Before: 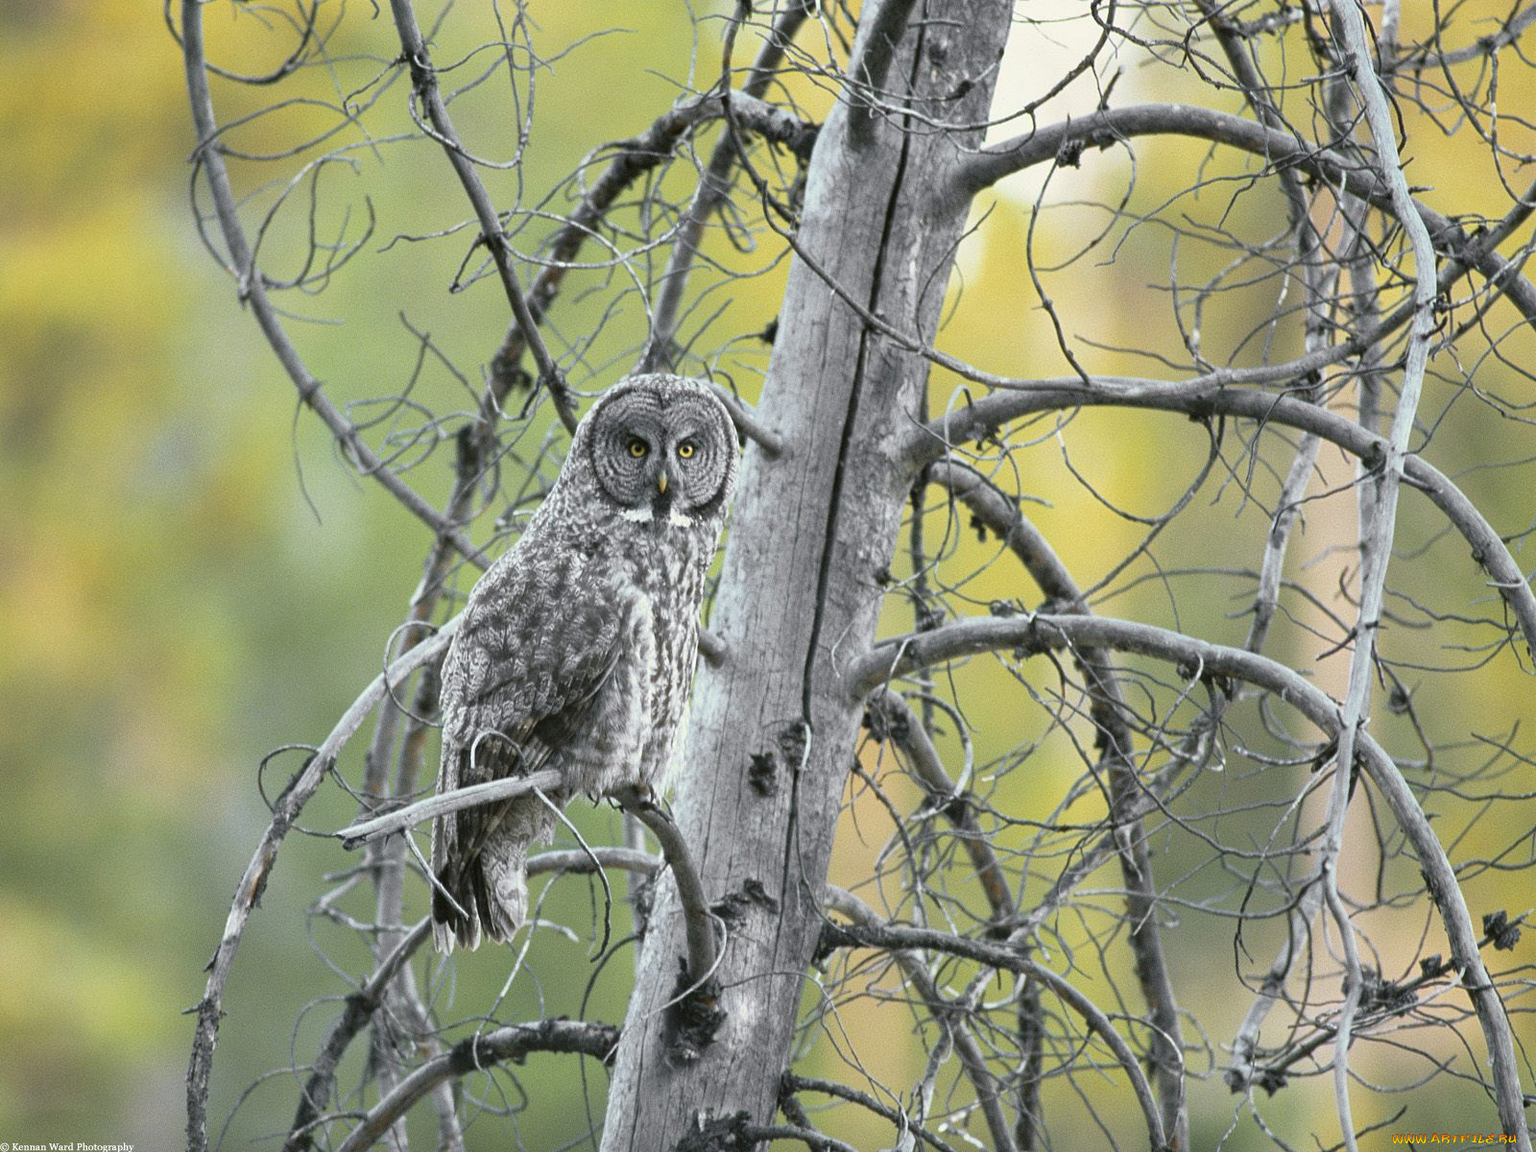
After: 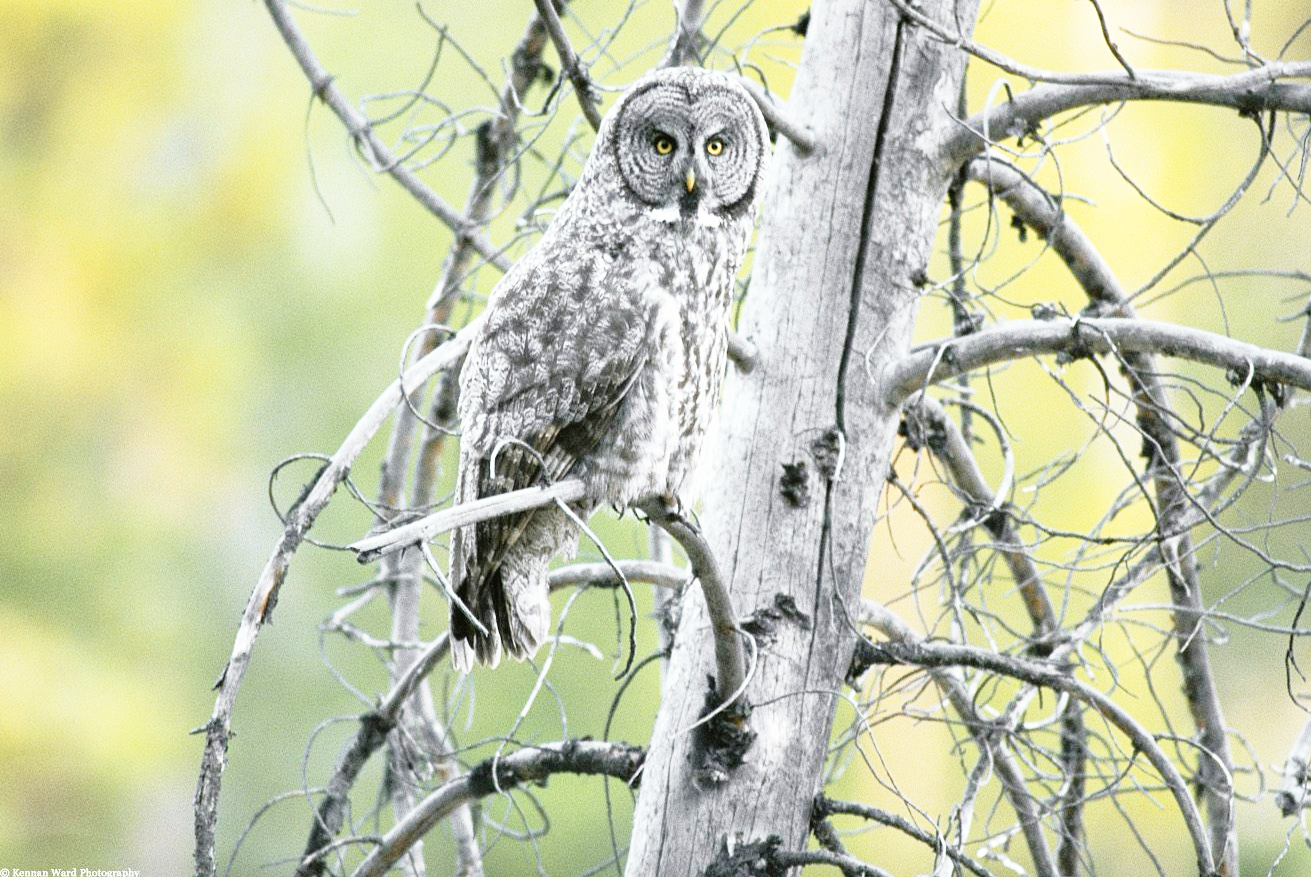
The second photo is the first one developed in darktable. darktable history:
base curve: curves: ch0 [(0, 0) (0.012, 0.01) (0.073, 0.168) (0.31, 0.711) (0.645, 0.957) (1, 1)], preserve colors none
crop: top 26.913%, right 18.013%
